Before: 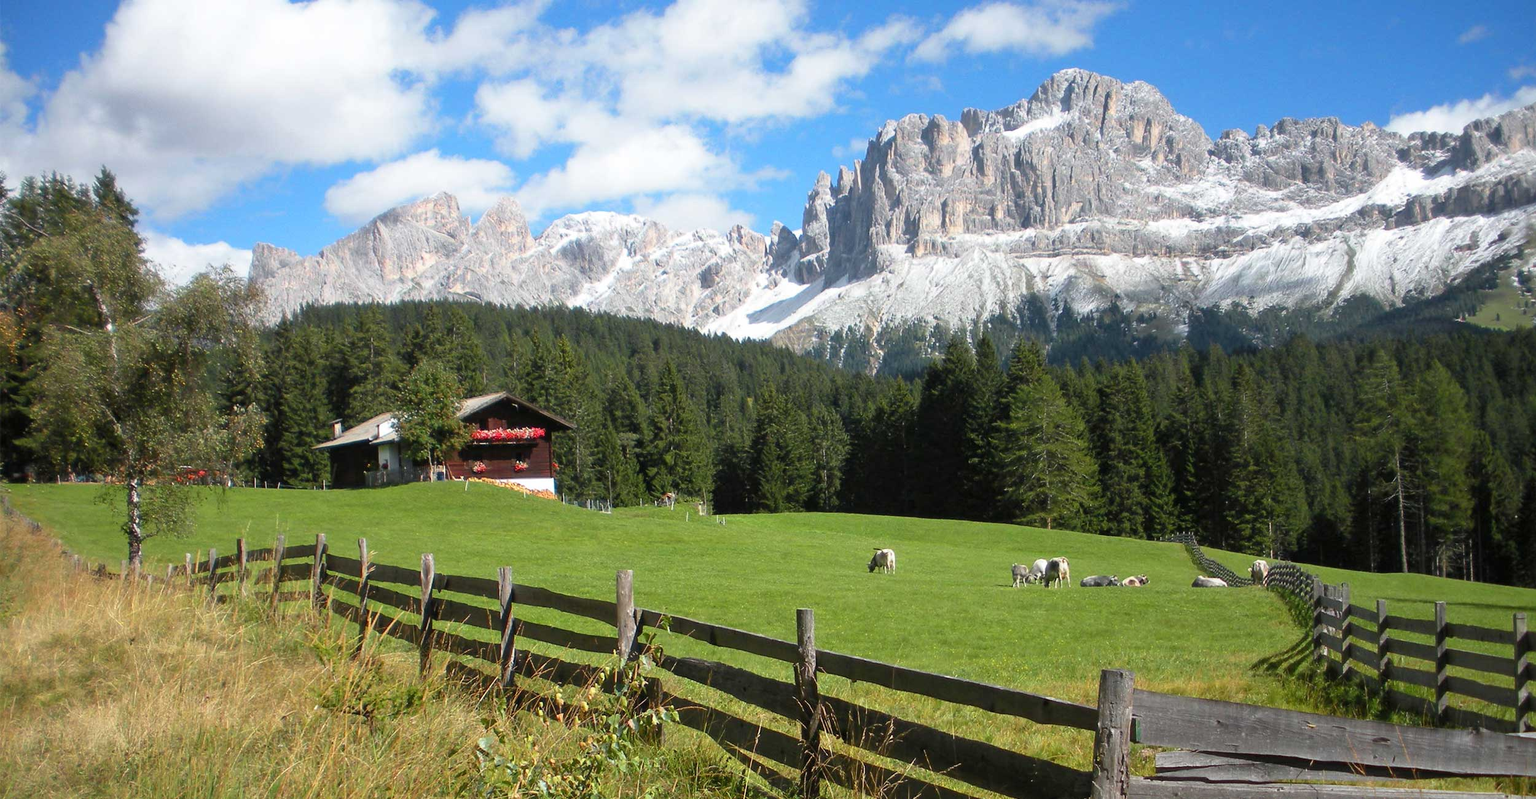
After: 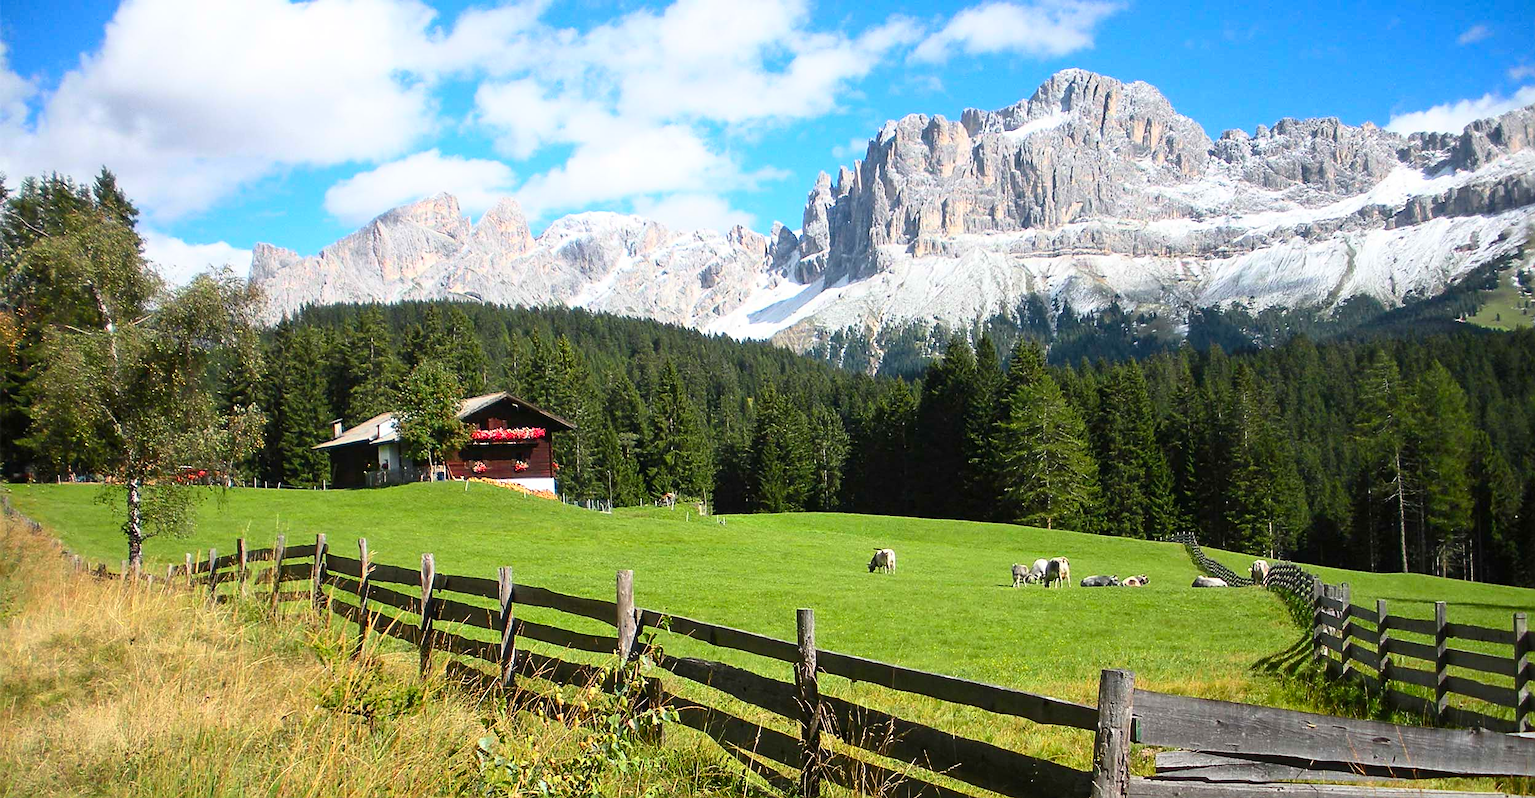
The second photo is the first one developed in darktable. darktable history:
contrast brightness saturation: contrast 0.231, brightness 0.1, saturation 0.292
sharpen: amount 0.569
